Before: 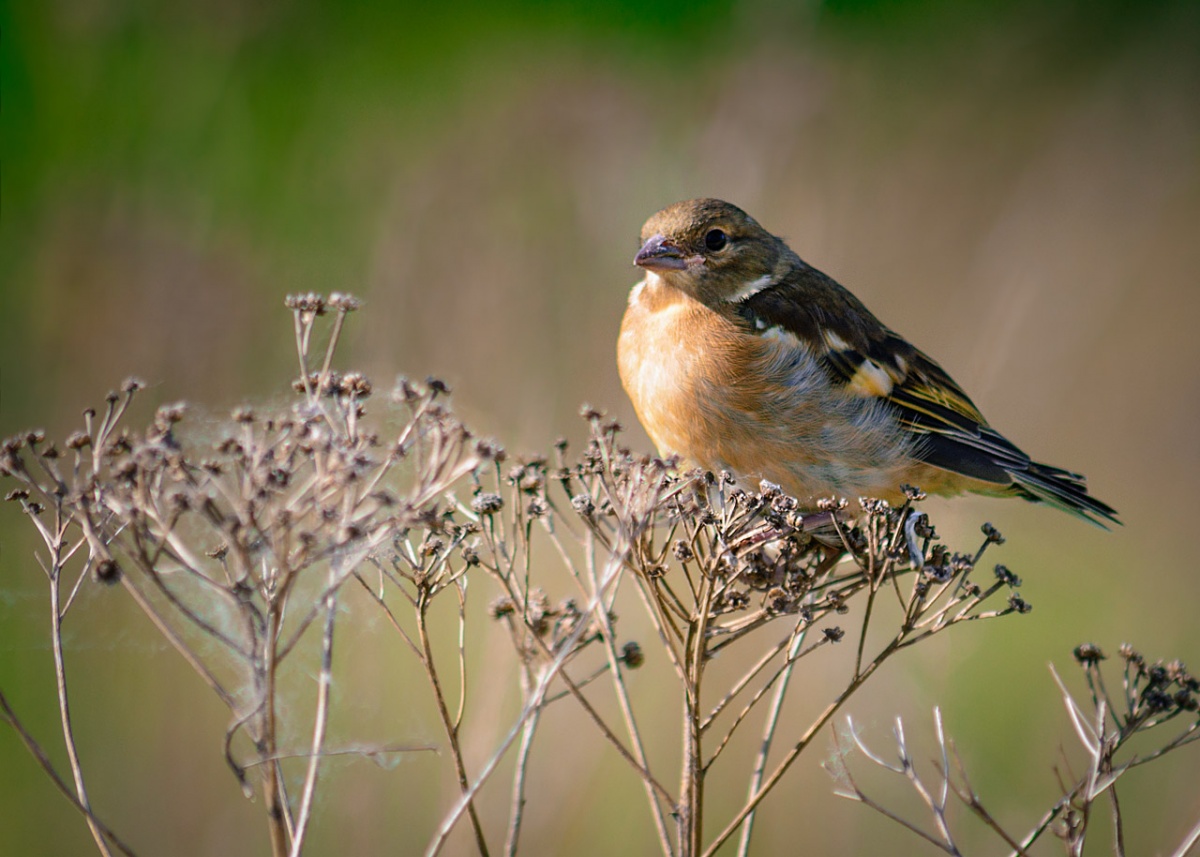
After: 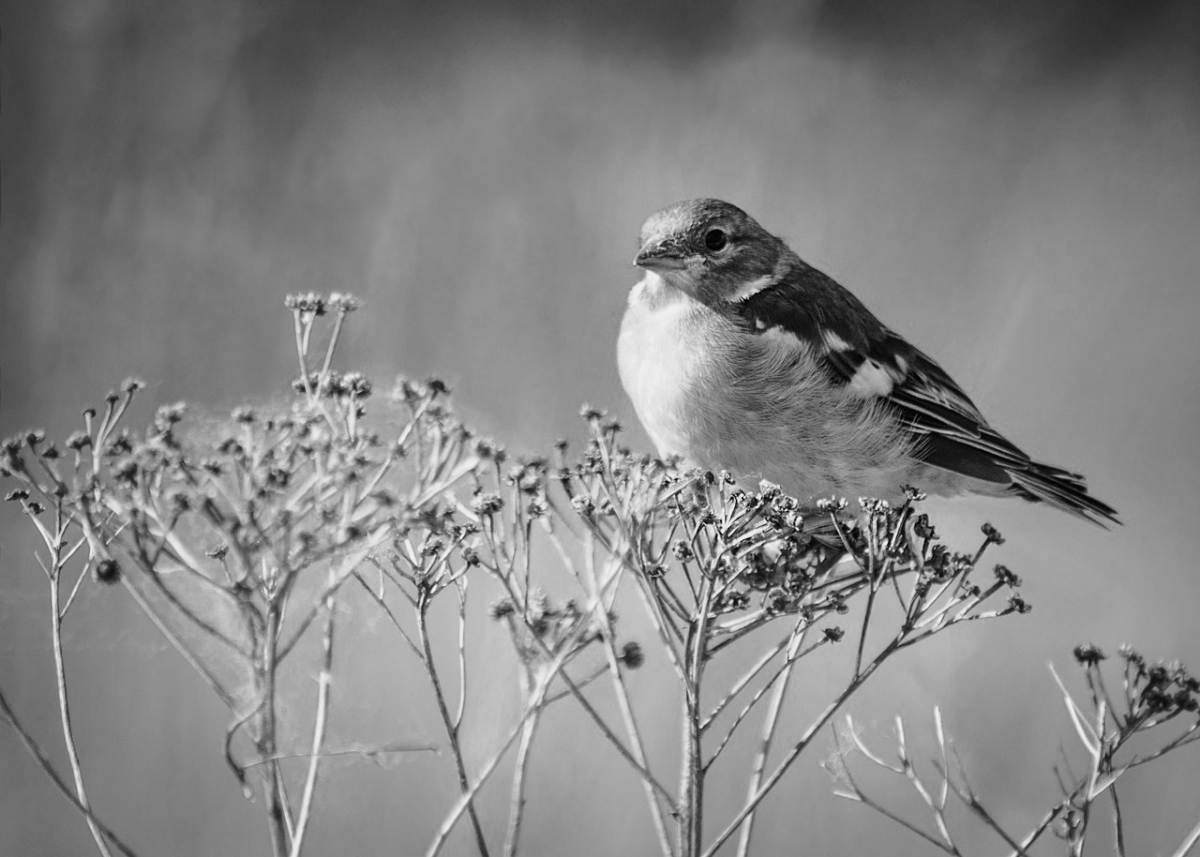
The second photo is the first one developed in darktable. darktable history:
shadows and highlights: on, module defaults
color zones: curves: ch0 [(0, 0.5) (0.125, 0.4) (0.25, 0.5) (0.375, 0.4) (0.5, 0.4) (0.625, 0.35) (0.75, 0.35) (0.875, 0.5)]; ch1 [(0, 0.35) (0.125, 0.45) (0.25, 0.35) (0.375, 0.35) (0.5, 0.35) (0.625, 0.35) (0.75, 0.45) (0.875, 0.35)]; ch2 [(0, 0.6) (0.125, 0.5) (0.25, 0.5) (0.375, 0.6) (0.5, 0.6) (0.625, 0.5) (0.75, 0.5) (0.875, 0.5)]
monochrome: a -71.75, b 75.82
base curve: curves: ch0 [(0, 0) (0.028, 0.03) (0.121, 0.232) (0.46, 0.748) (0.859, 0.968) (1, 1)], preserve colors none
